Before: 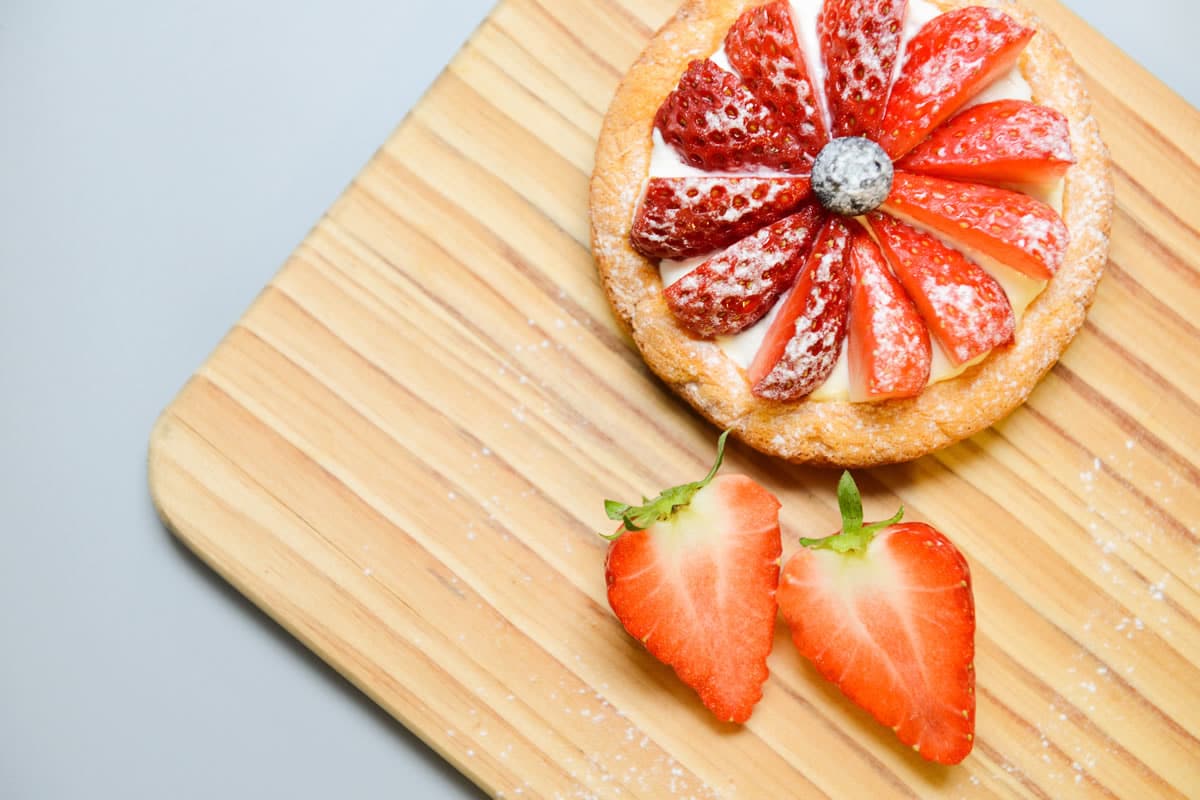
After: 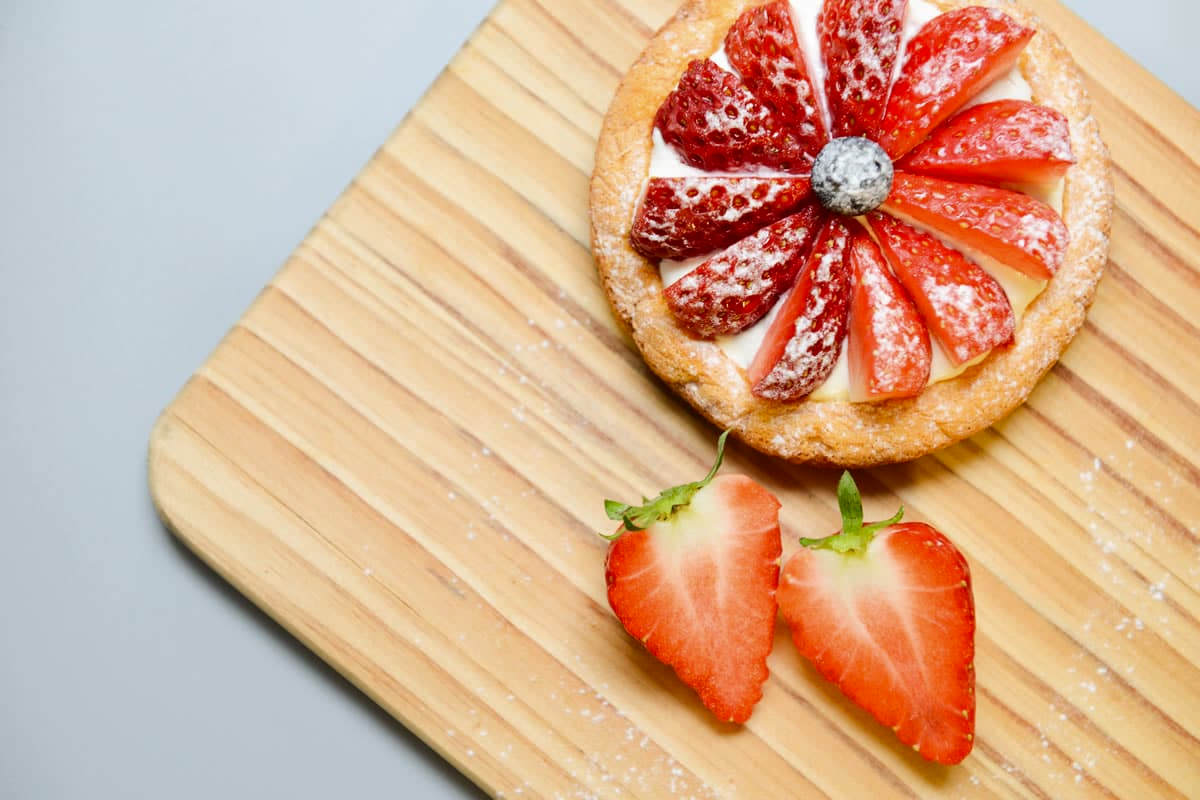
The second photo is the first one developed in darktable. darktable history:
contrast brightness saturation: brightness -0.087
